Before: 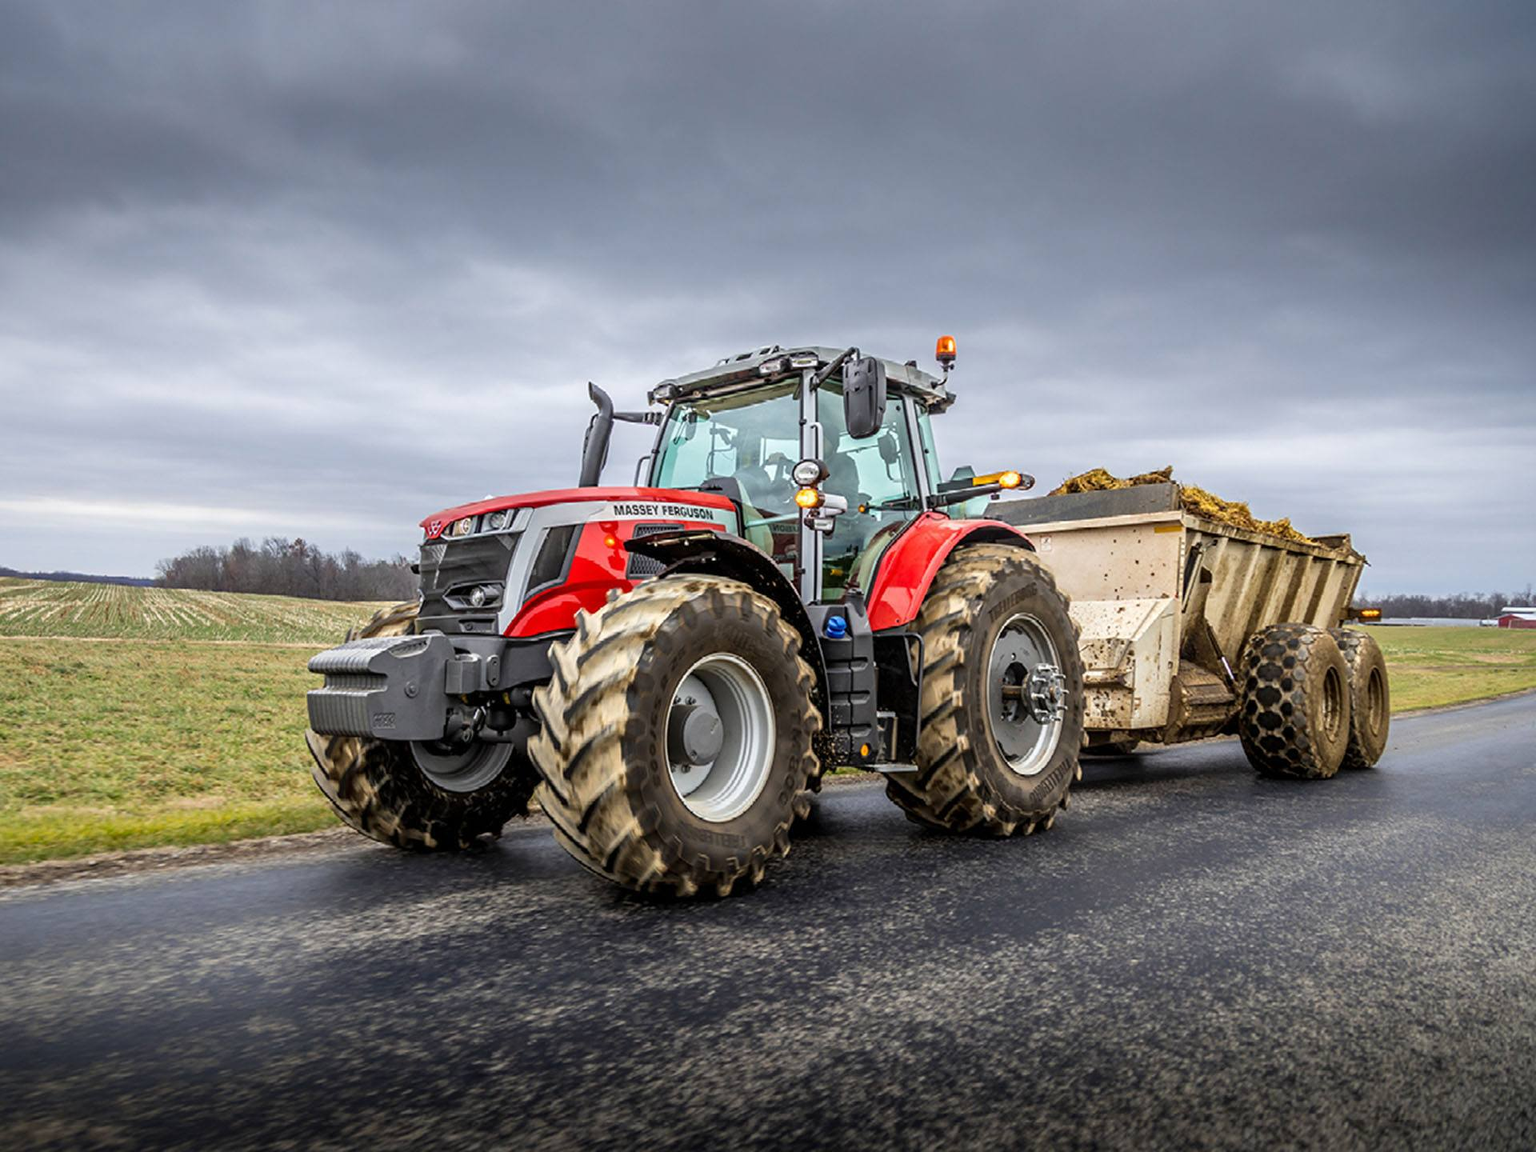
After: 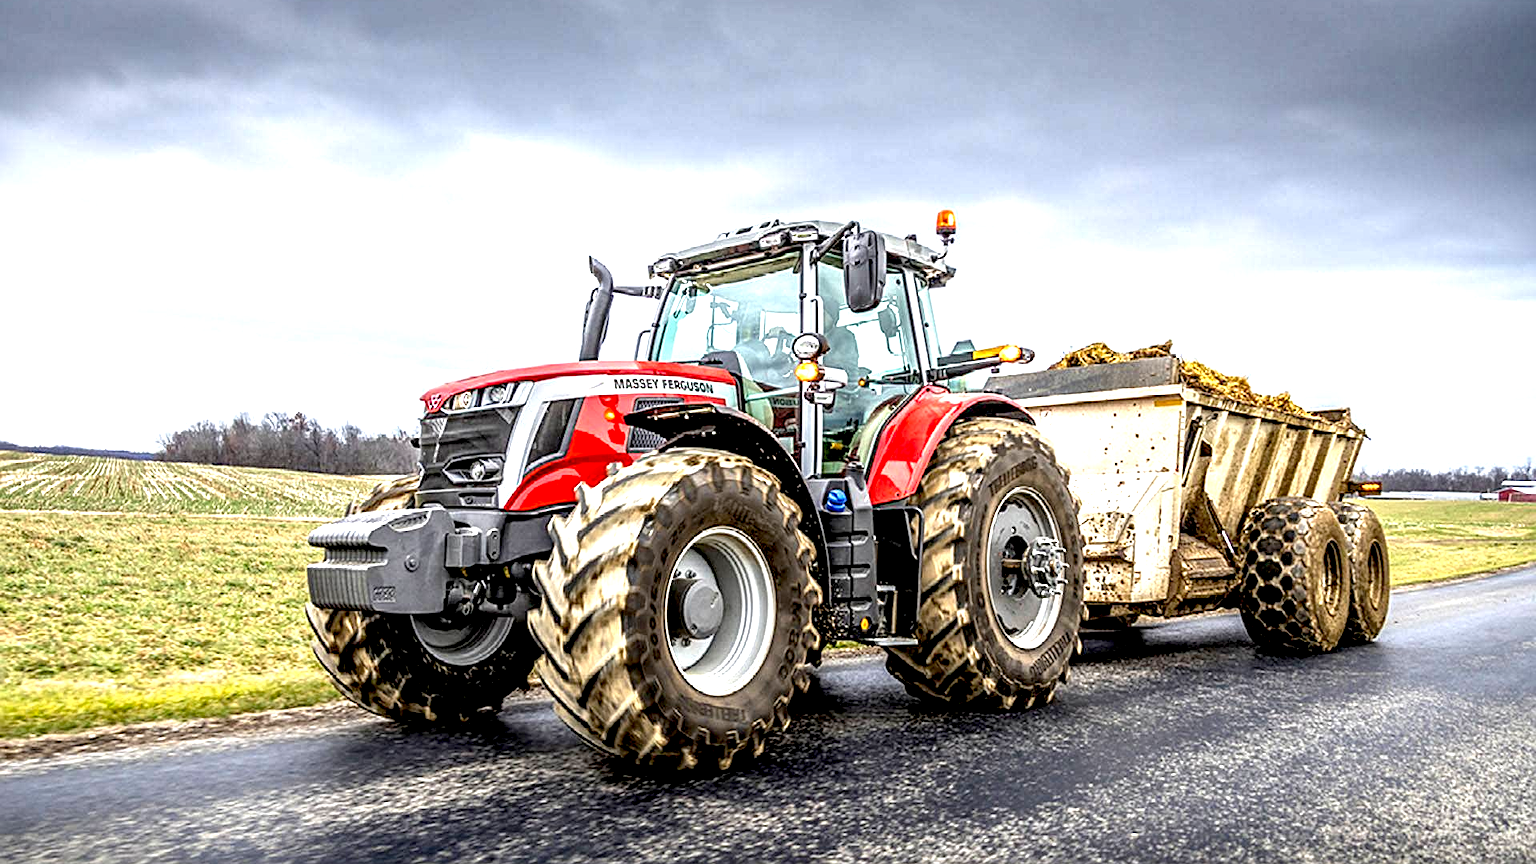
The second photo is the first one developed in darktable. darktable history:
exposure: black level correction 0.01, exposure 1 EV, compensate highlight preservation false
sharpen: radius 2.174, amount 0.386, threshold 0.059
local contrast: detail 154%
crop: top 11.032%, bottom 13.933%
